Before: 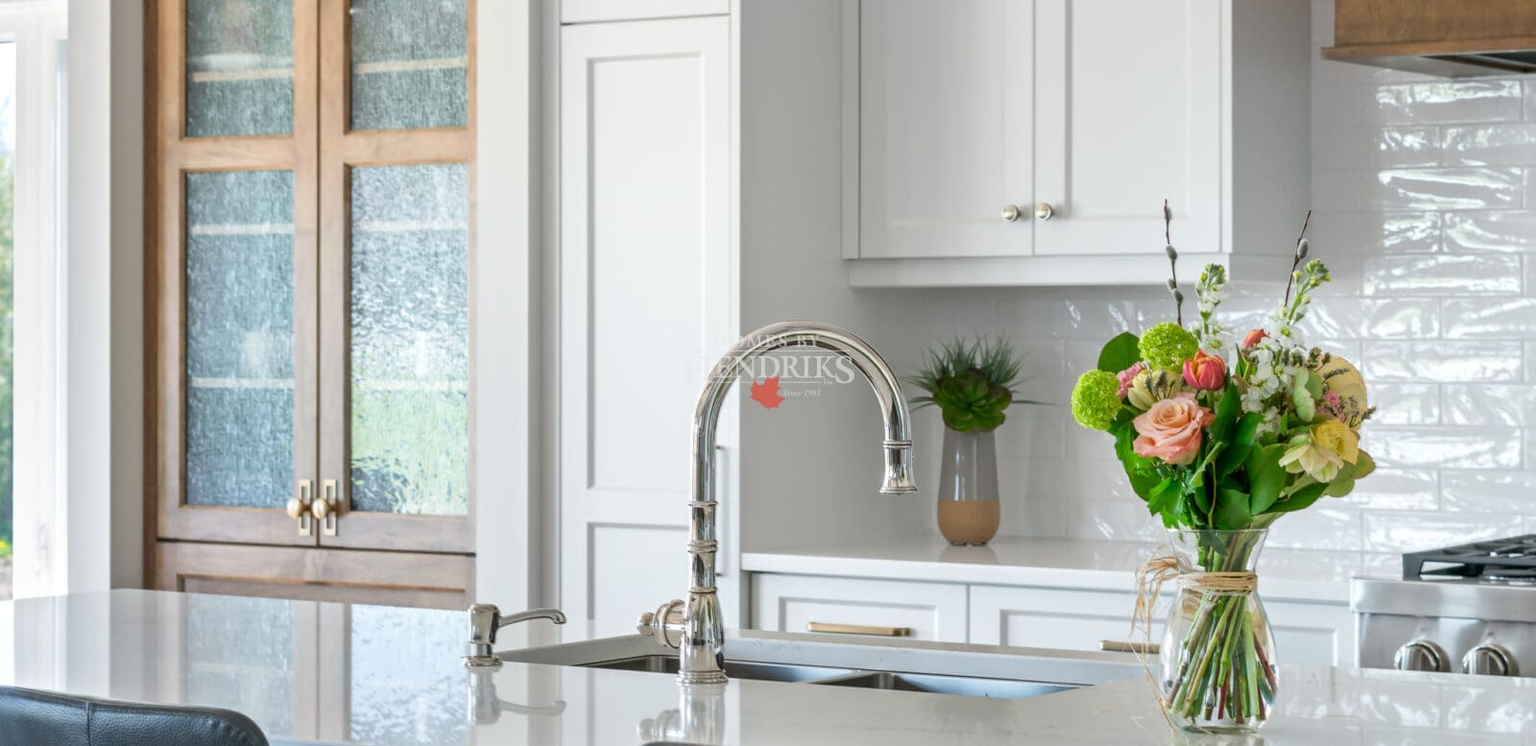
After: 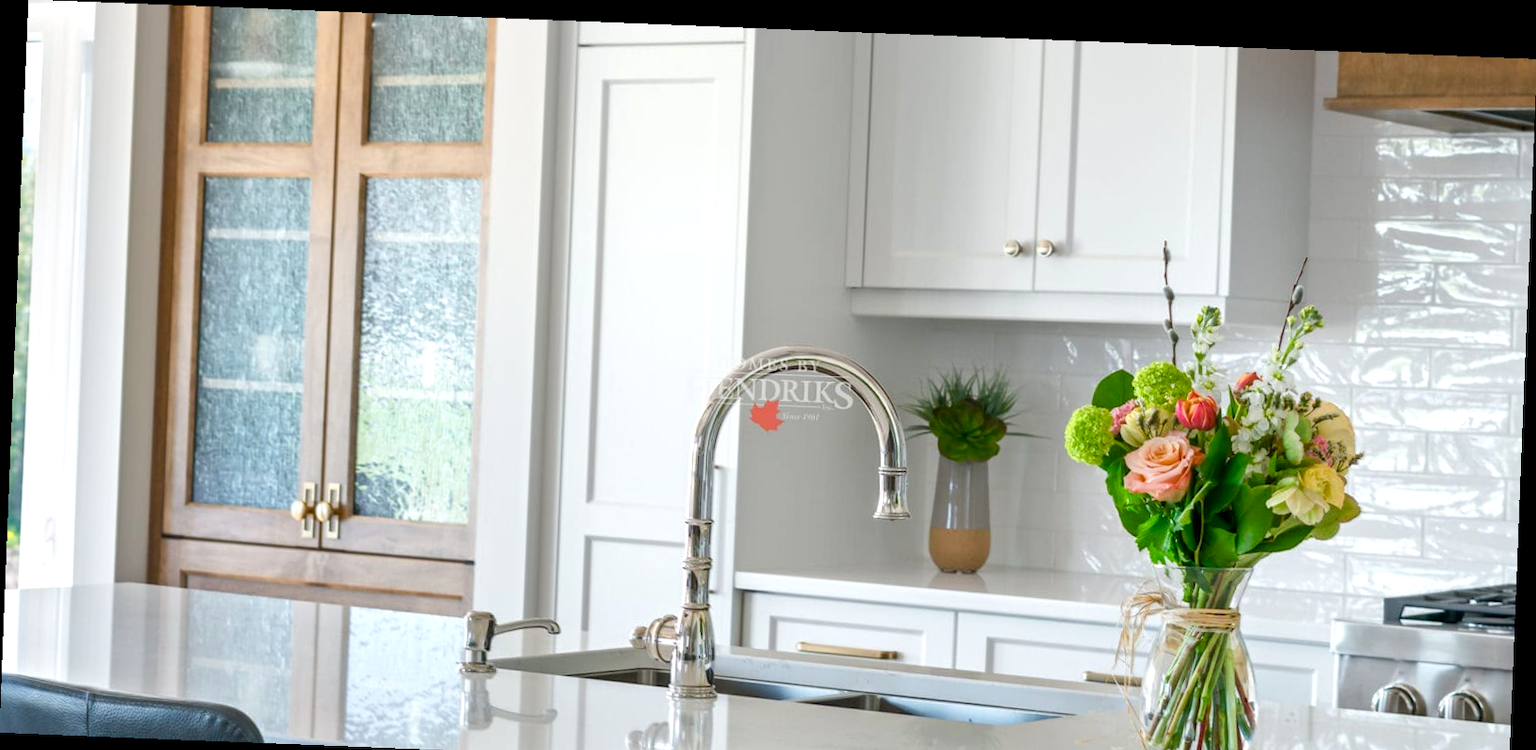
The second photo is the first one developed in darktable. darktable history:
rotate and perspective: rotation 2.27°, automatic cropping off
crop and rotate: top 0%, bottom 5.097%
color balance rgb: linear chroma grading › shadows 32%, linear chroma grading › global chroma -2%, linear chroma grading › mid-tones 4%, perceptual saturation grading › global saturation -2%, perceptual saturation grading › highlights -8%, perceptual saturation grading › mid-tones 8%, perceptual saturation grading › shadows 4%, perceptual brilliance grading › highlights 8%, perceptual brilliance grading › mid-tones 4%, perceptual brilliance grading › shadows 2%, global vibrance 16%, saturation formula JzAzBz (2021)
